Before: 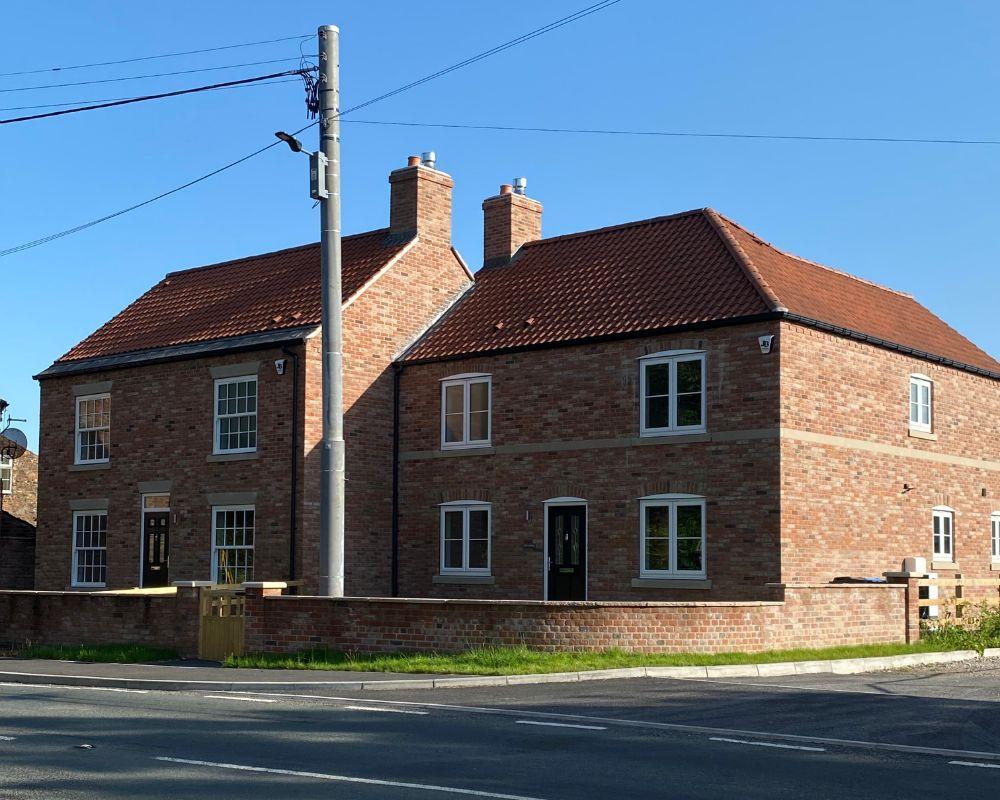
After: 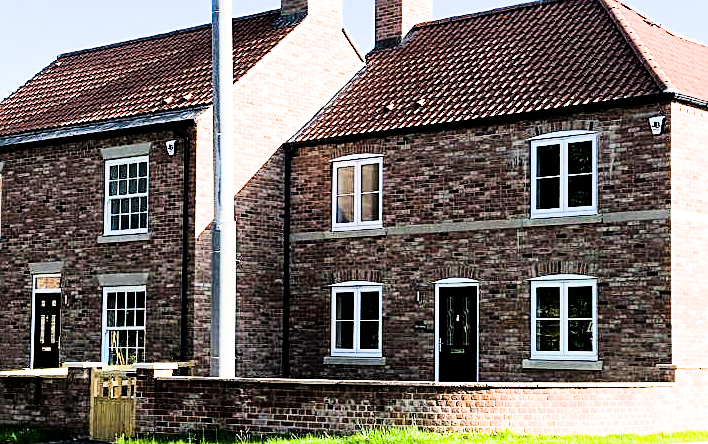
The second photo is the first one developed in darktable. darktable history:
exposure: exposure 0.161 EV, compensate exposure bias true, compensate highlight preservation false
sharpen: on, module defaults
crop: left 10.91%, top 27.402%, right 18.256%, bottom 16.995%
color balance rgb: highlights gain › chroma 0.19%, highlights gain › hue 330.88°, perceptual saturation grading › global saturation -0.095%, perceptual brilliance grading › global brilliance 30.674%, perceptual brilliance grading › highlights 12.279%, perceptual brilliance grading › mid-tones 24.657%, global vibrance 9.551%
tone equalizer: -7 EV 0.158 EV, -6 EV 0.638 EV, -5 EV 1.14 EV, -4 EV 1.29 EV, -3 EV 1.16 EV, -2 EV 0.6 EV, -1 EV 0.146 EV, edges refinement/feathering 500, mask exposure compensation -1.57 EV, preserve details no
filmic rgb: black relative exposure -5.09 EV, white relative exposure 3.96 EV, threshold 2.94 EV, hardness 2.9, contrast 1.3, highlights saturation mix -30.77%, iterations of high-quality reconstruction 10, enable highlight reconstruction true
